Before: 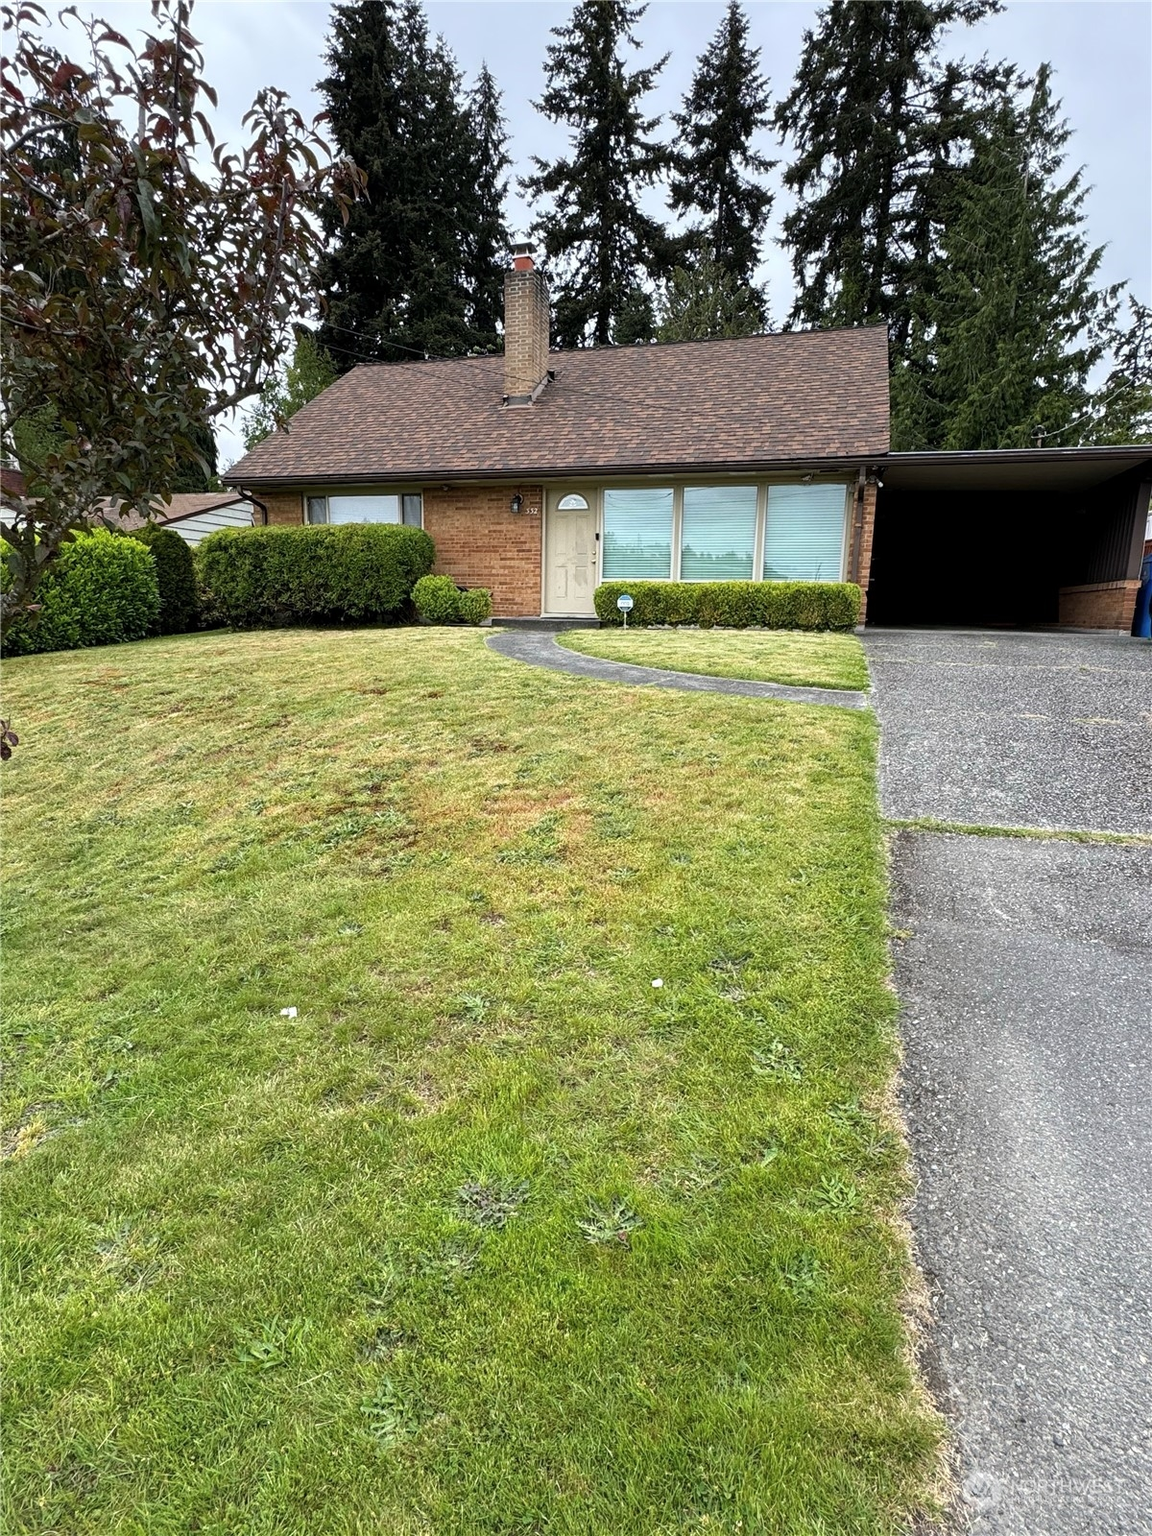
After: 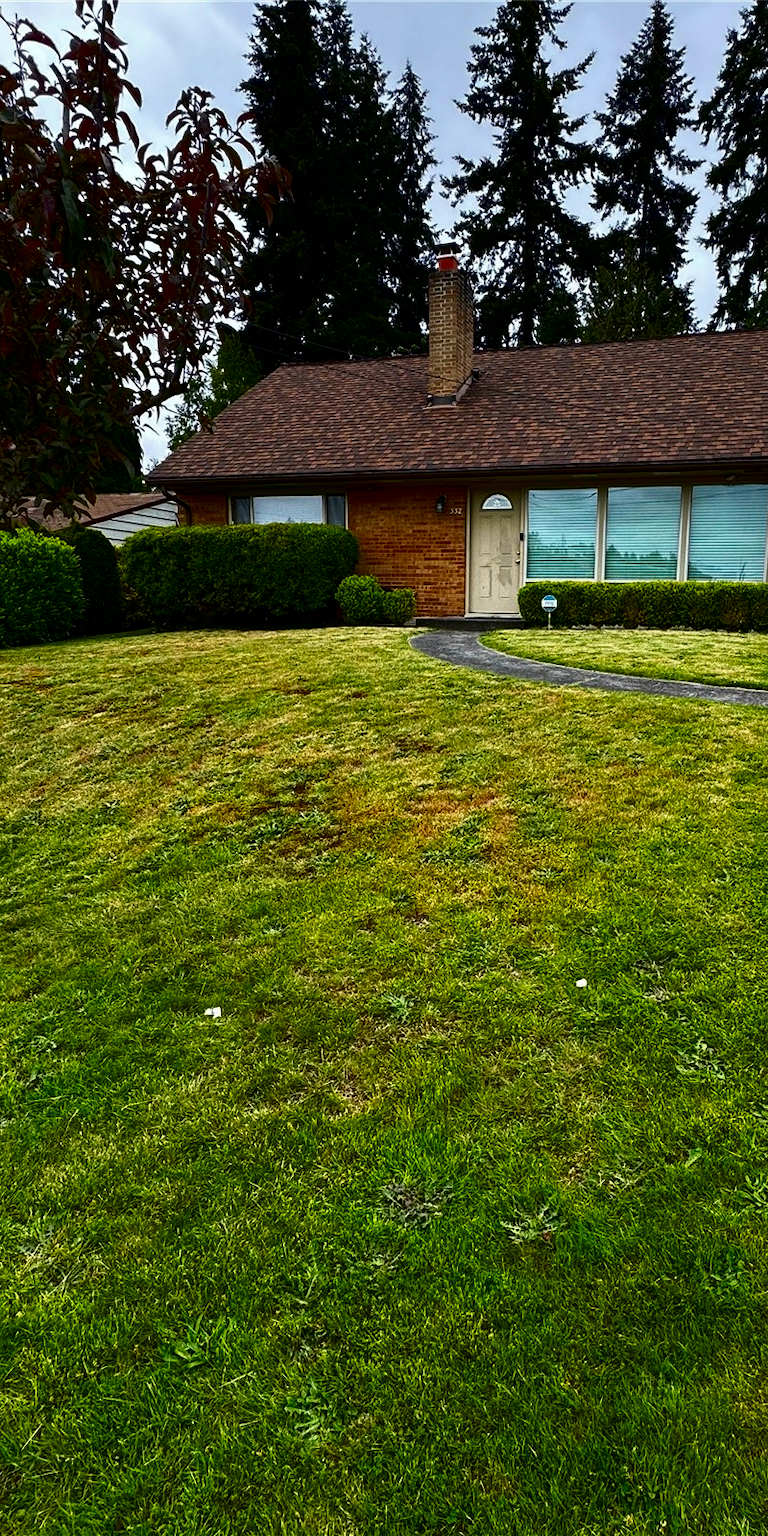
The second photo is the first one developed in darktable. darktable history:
crop and rotate: left 6.617%, right 26.717%
color balance rgb: perceptual saturation grading › global saturation 20%, global vibrance 20%
contrast brightness saturation: contrast 0.09, brightness -0.59, saturation 0.17
